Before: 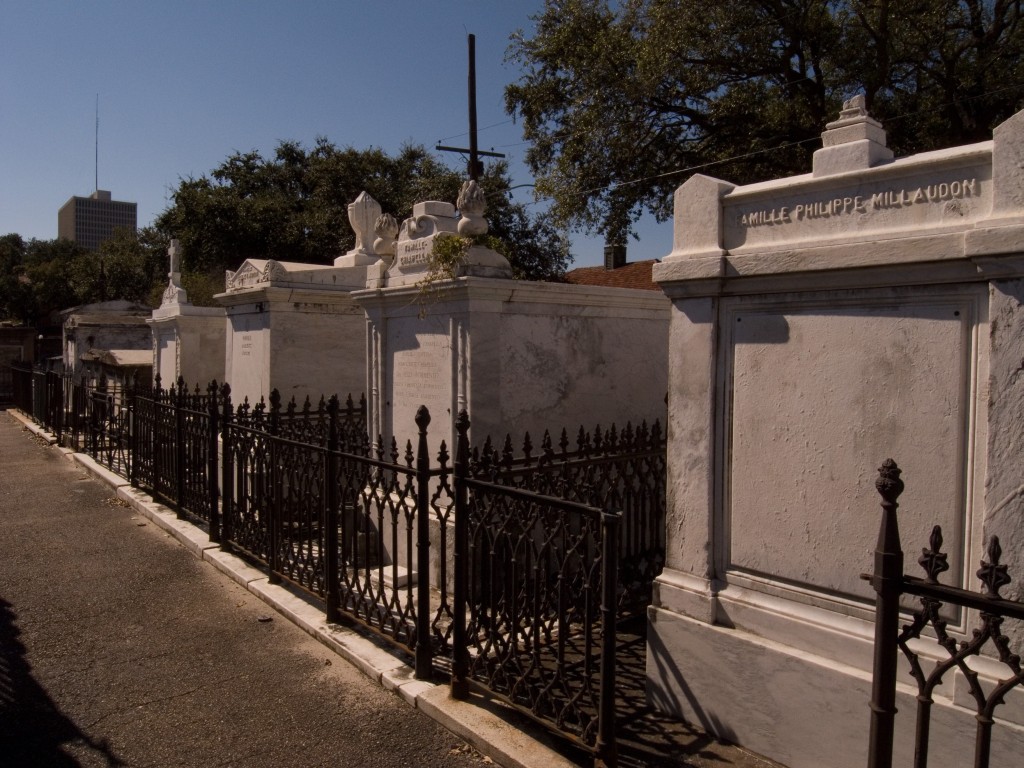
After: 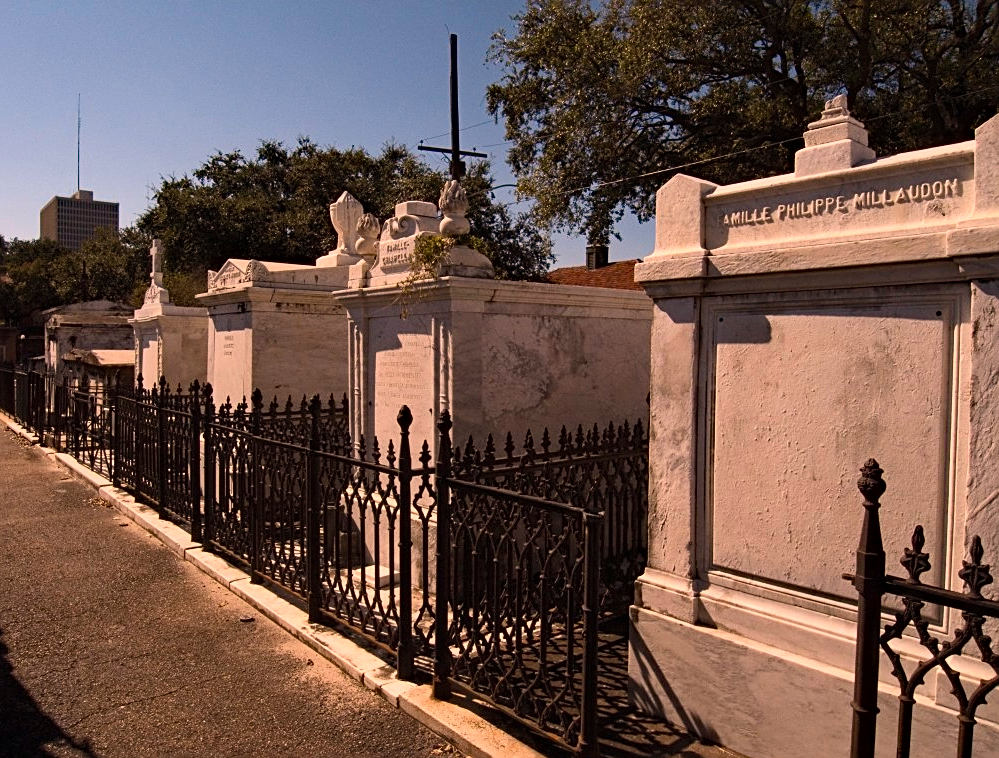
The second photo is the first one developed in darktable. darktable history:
sharpen: on, module defaults
exposure: exposure 0.191 EV, compensate highlight preservation false
crop and rotate: left 1.774%, right 0.633%, bottom 1.28%
rotate and perspective: crop left 0, crop top 0
haze removal: compatibility mode true, adaptive false
contrast brightness saturation: contrast 0.2, brightness 0.16, saturation 0.22
white balance: red 1.127, blue 0.943
